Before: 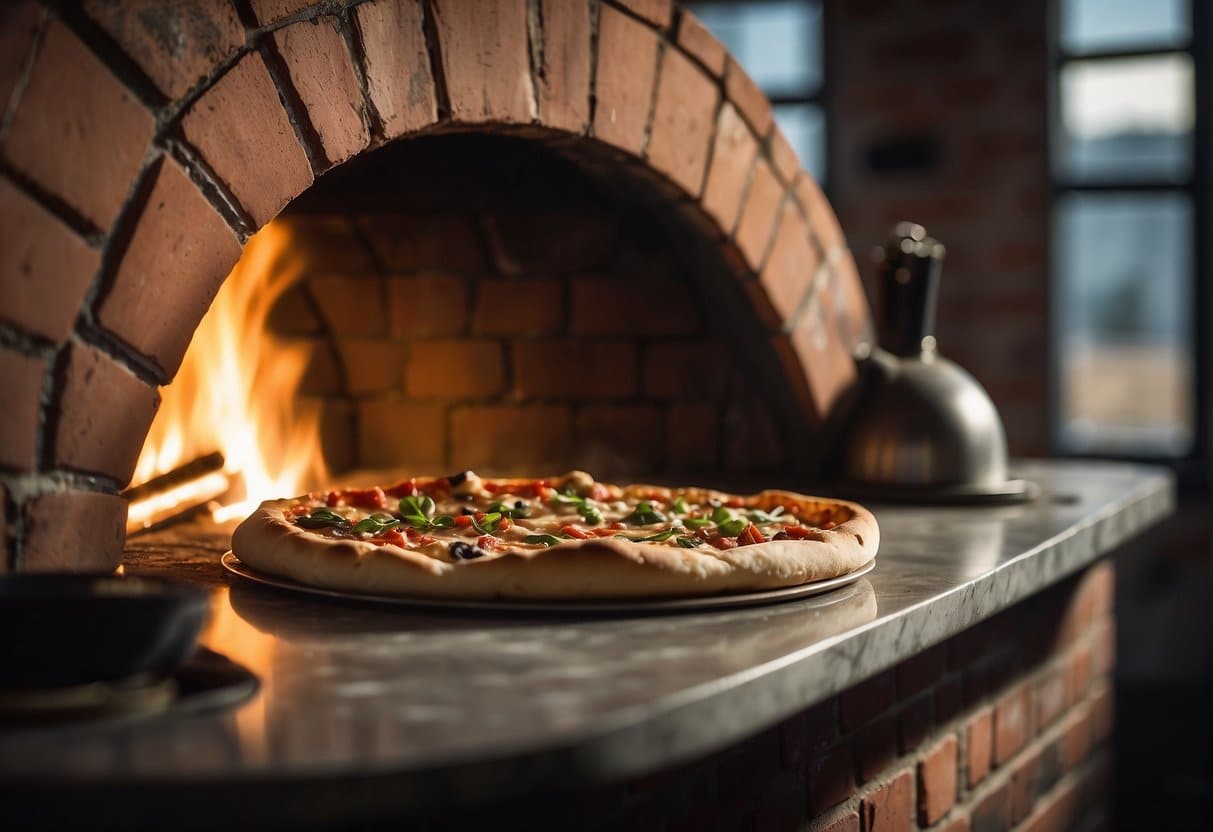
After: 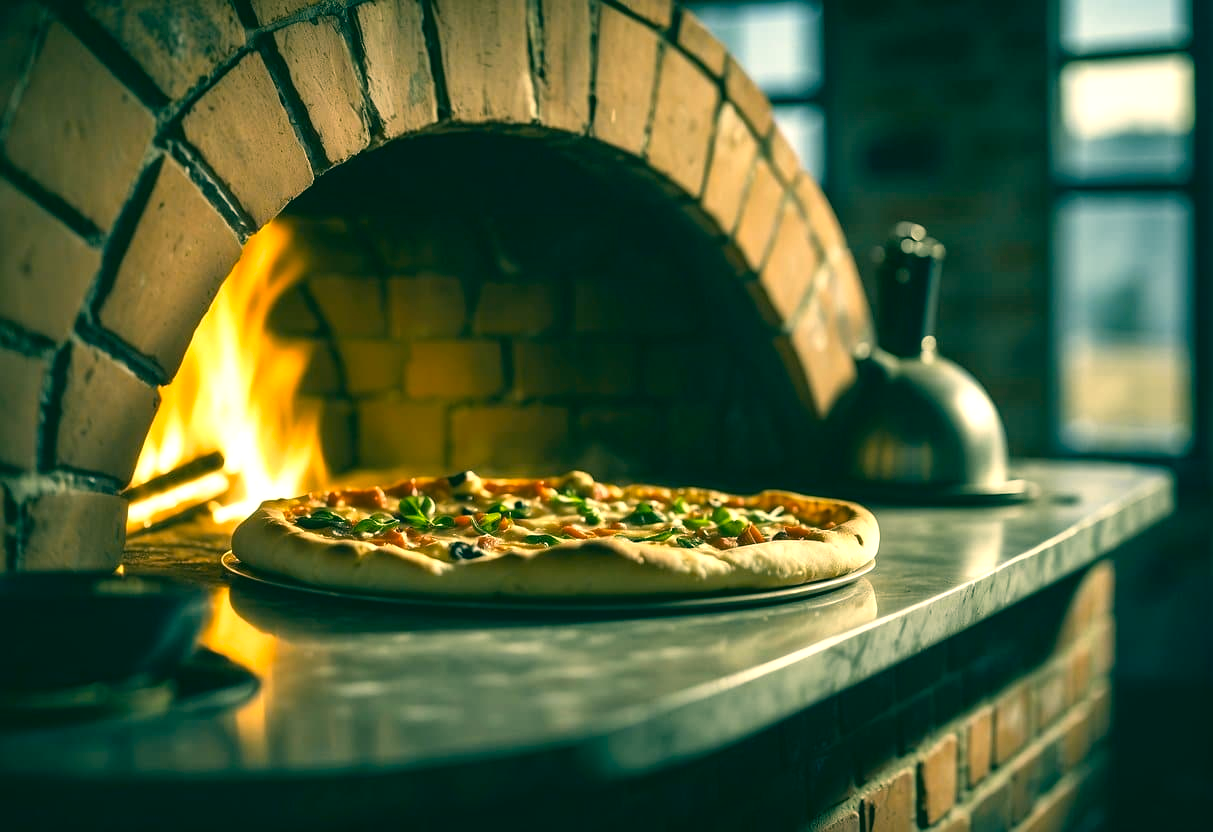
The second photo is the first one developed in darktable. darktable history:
color correction: highlights a* 1.83, highlights b* 34.02, shadows a* -36.68, shadows b* -5.48
exposure: black level correction 0, exposure 0.7 EV, compensate highlight preservation false
white balance: red 0.967, blue 1.119, emerald 0.756
